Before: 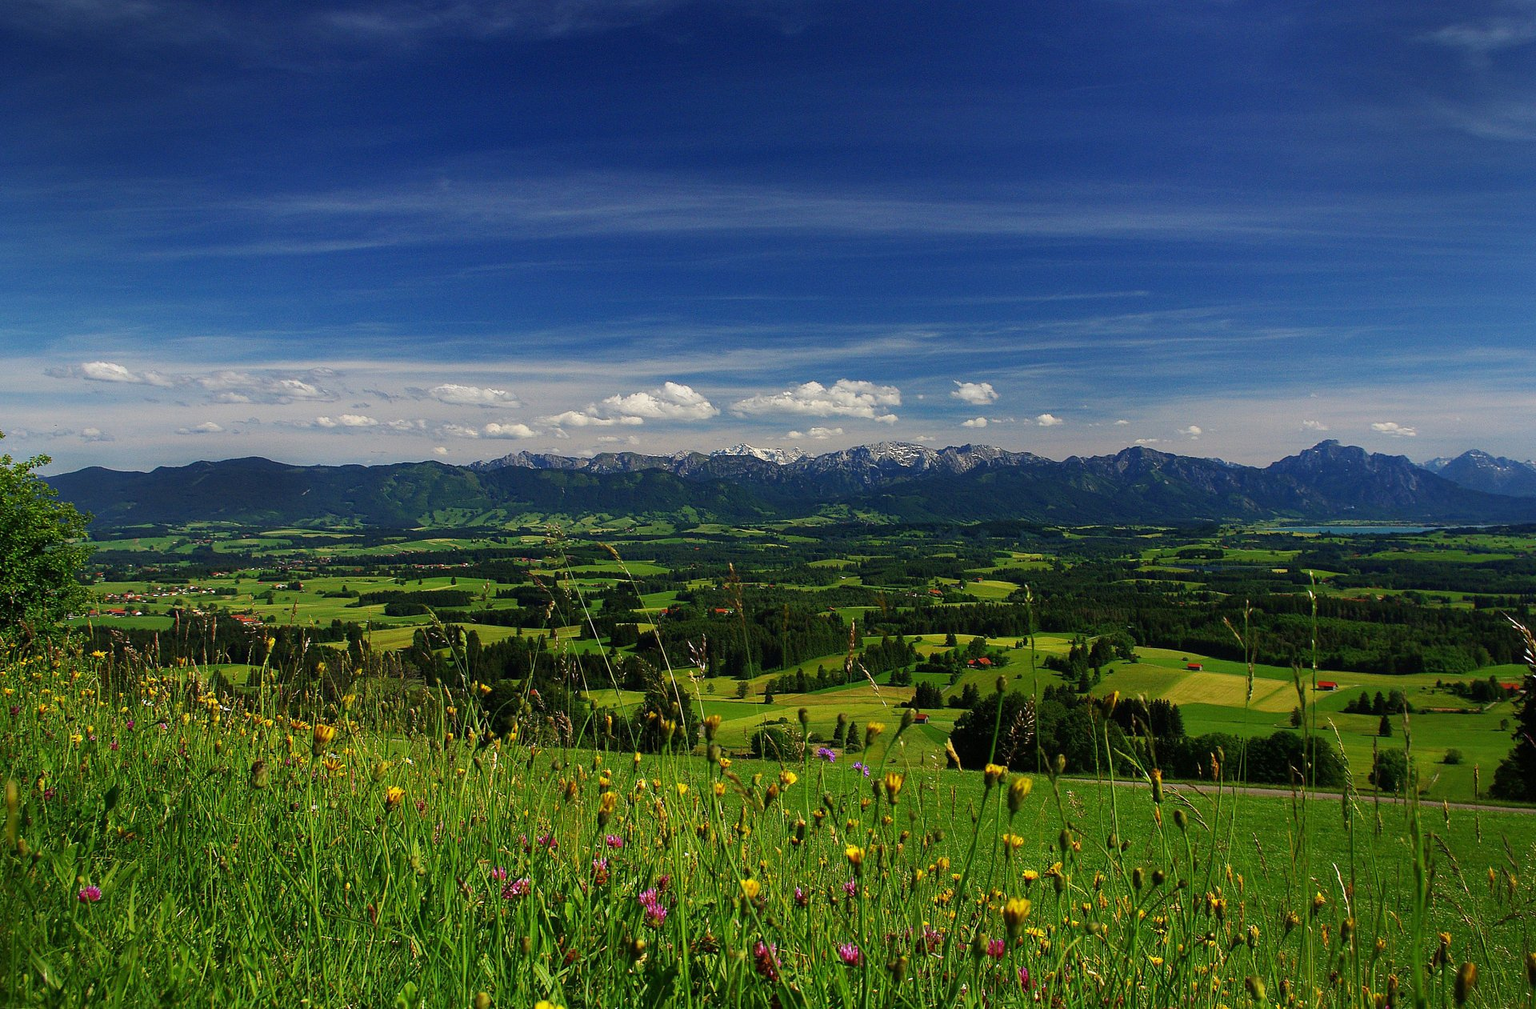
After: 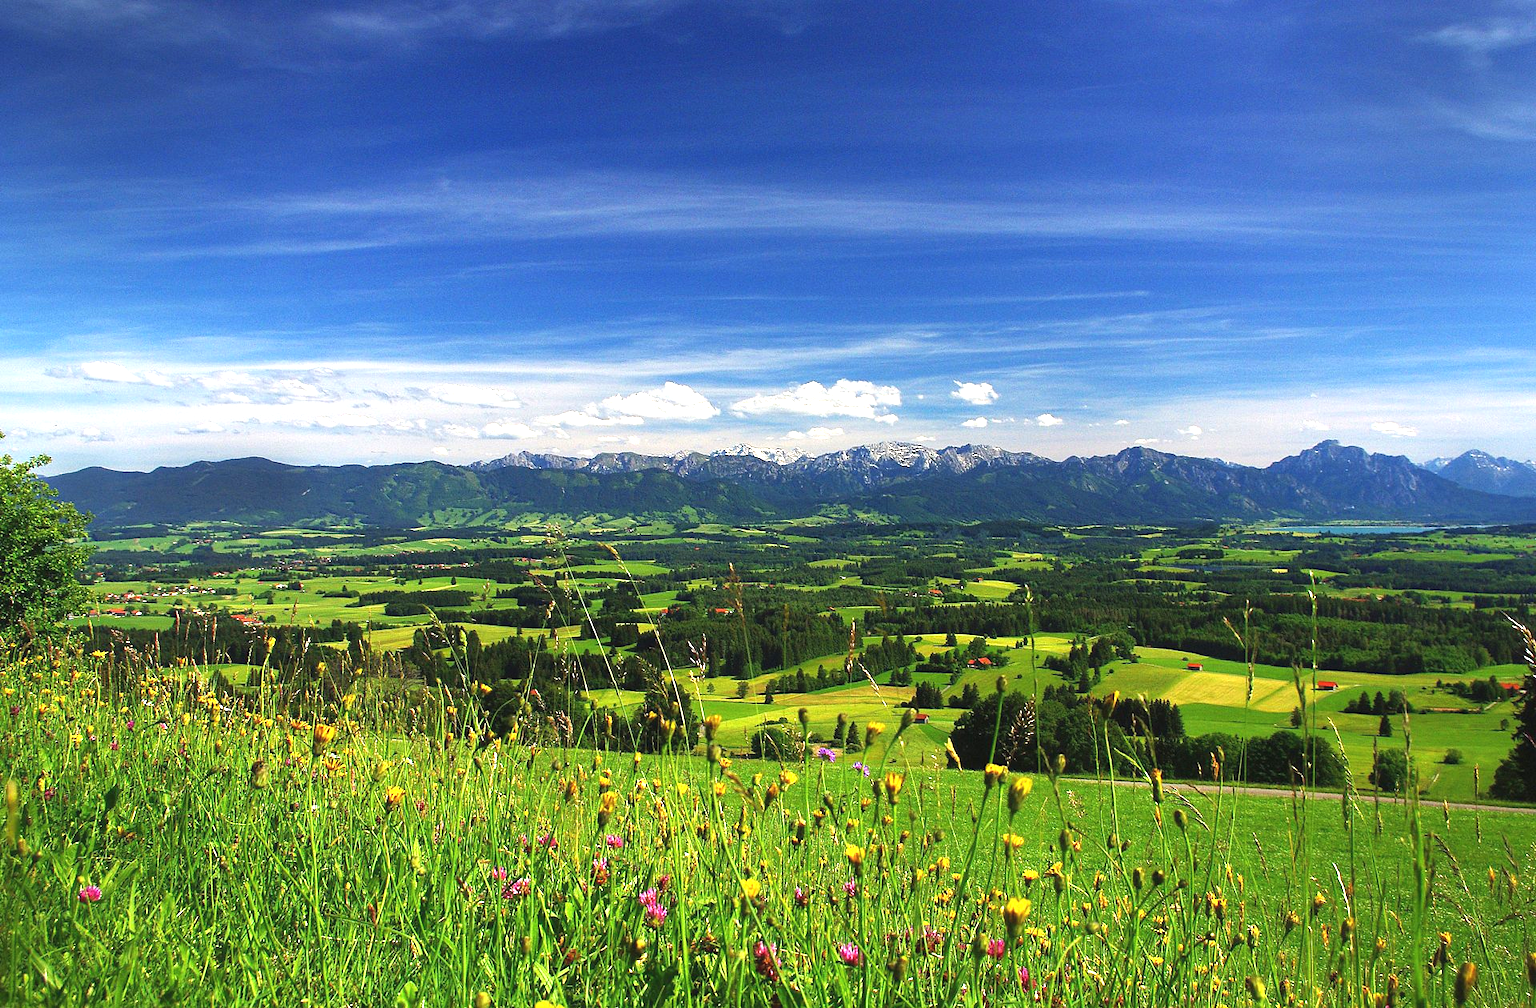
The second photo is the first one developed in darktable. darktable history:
exposure: black level correction -0.002, exposure 1.364 EV, compensate highlight preservation false
